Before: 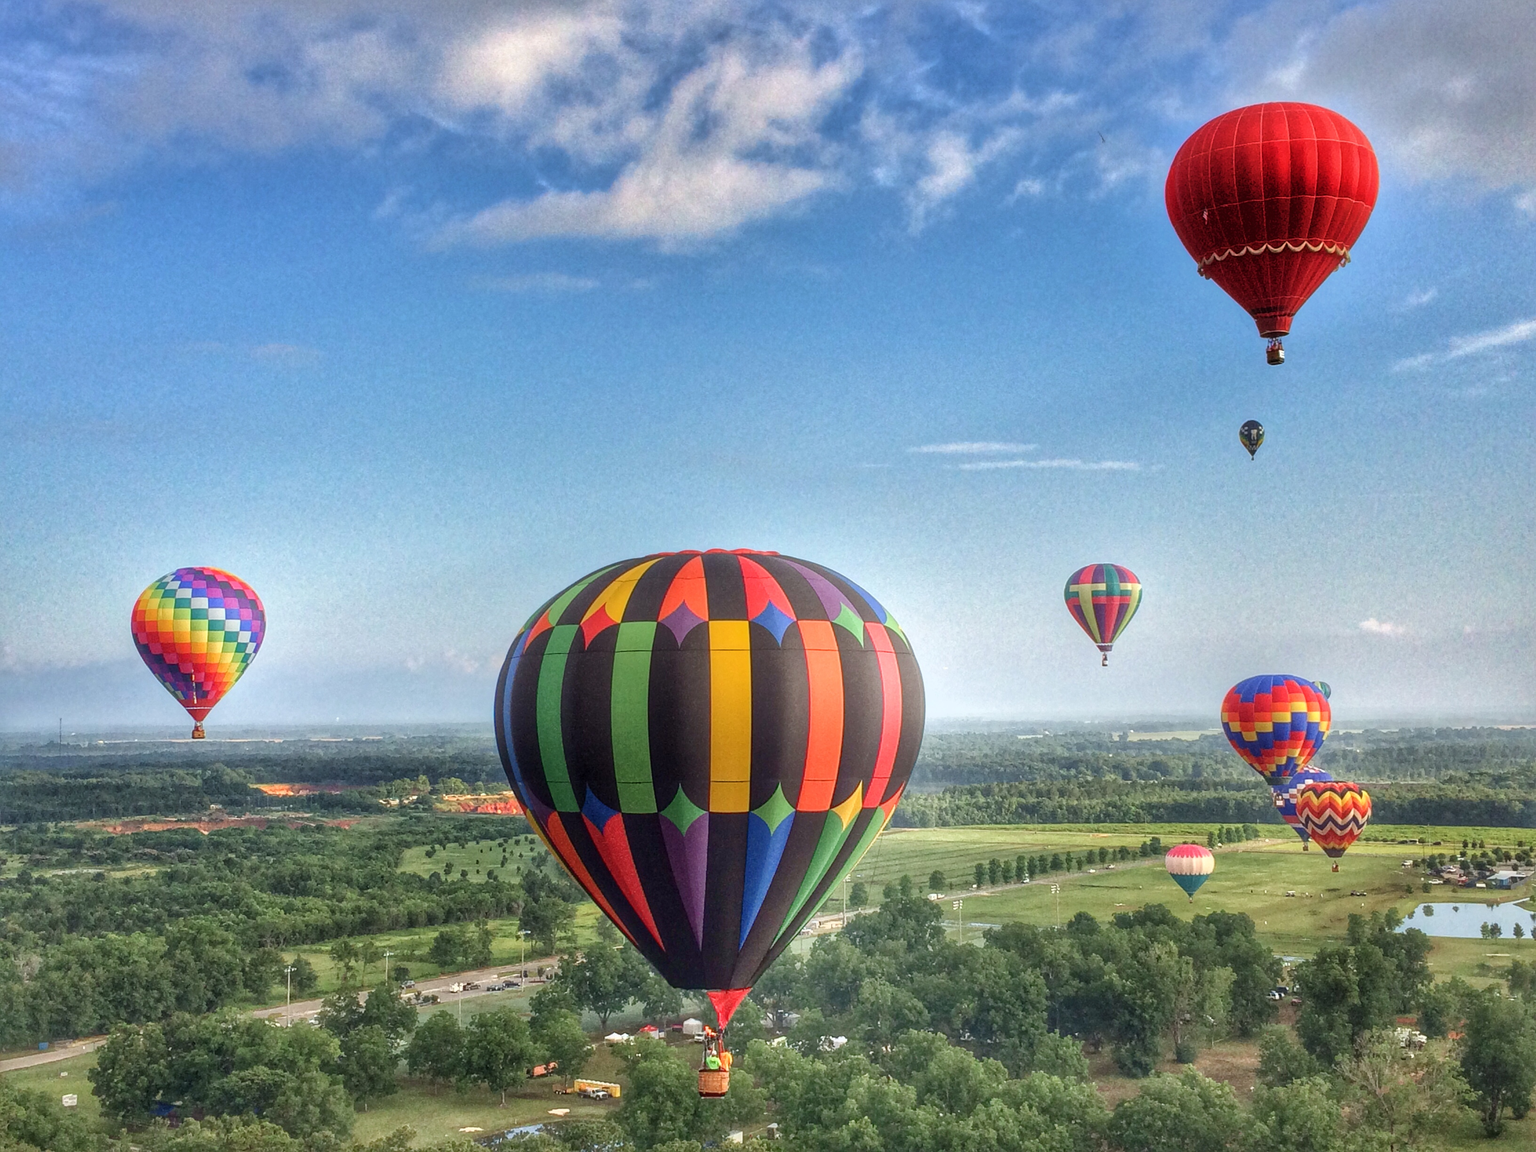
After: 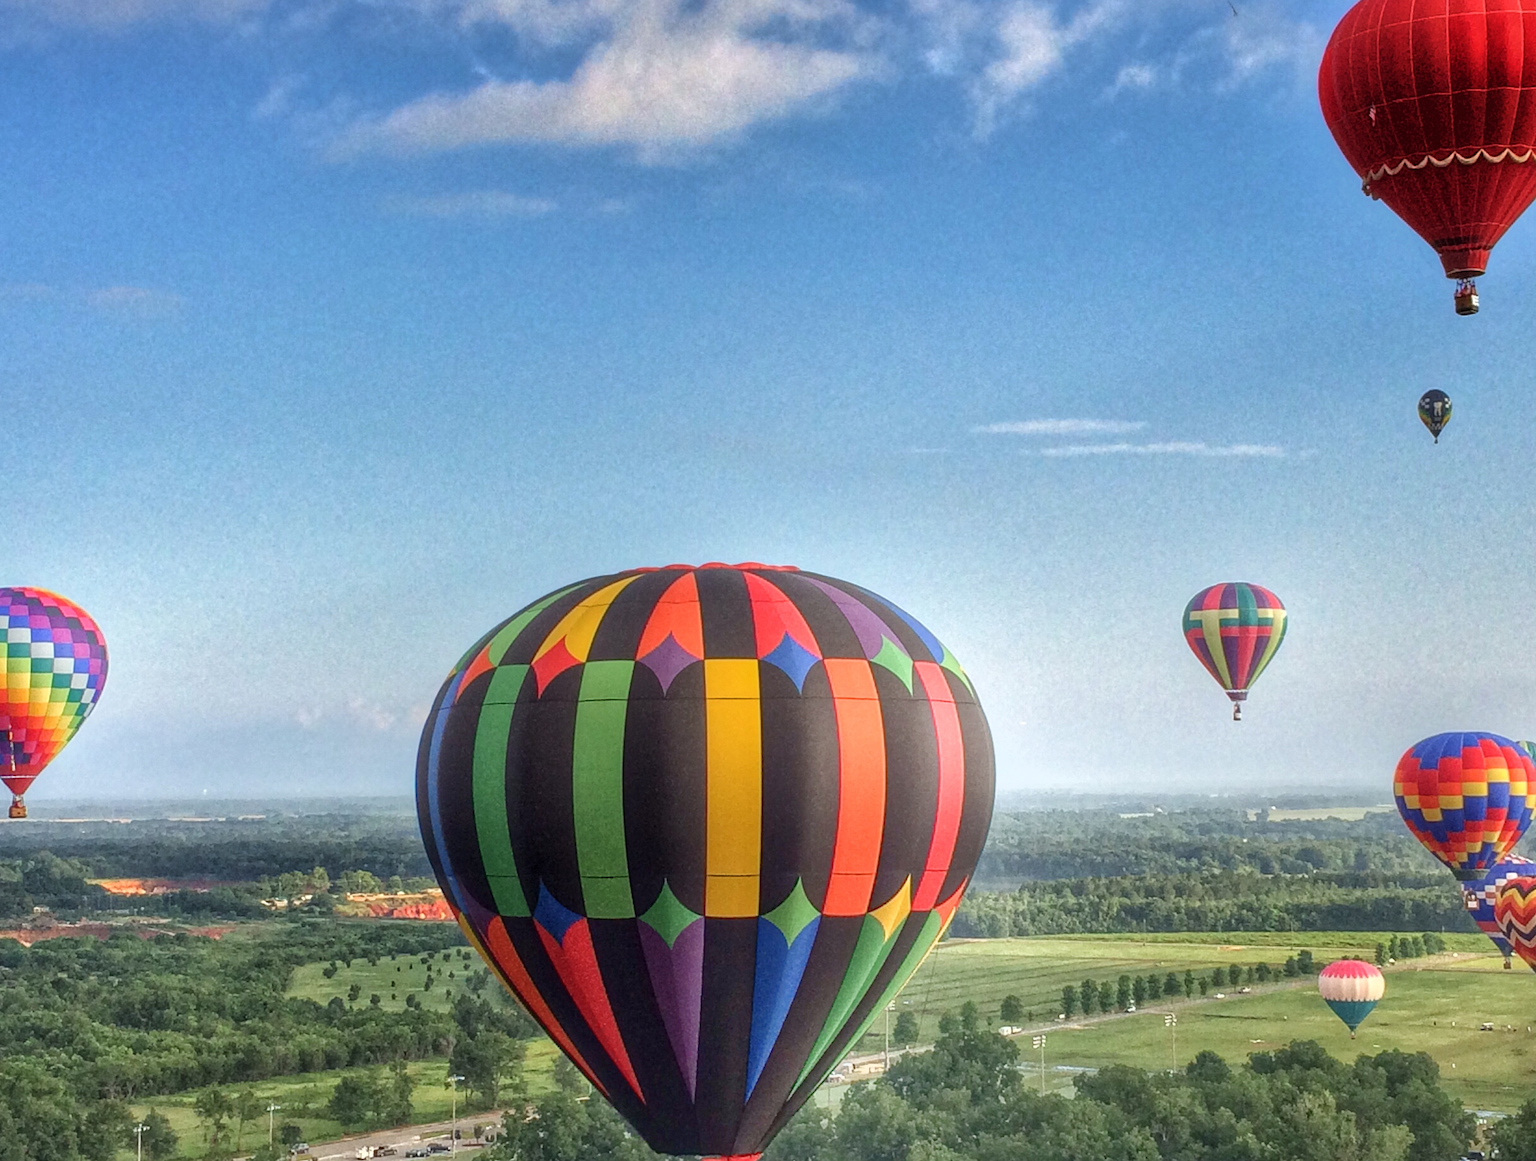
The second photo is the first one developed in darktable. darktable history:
crop and rotate: left 12.096%, top 11.378%, right 13.565%, bottom 13.647%
